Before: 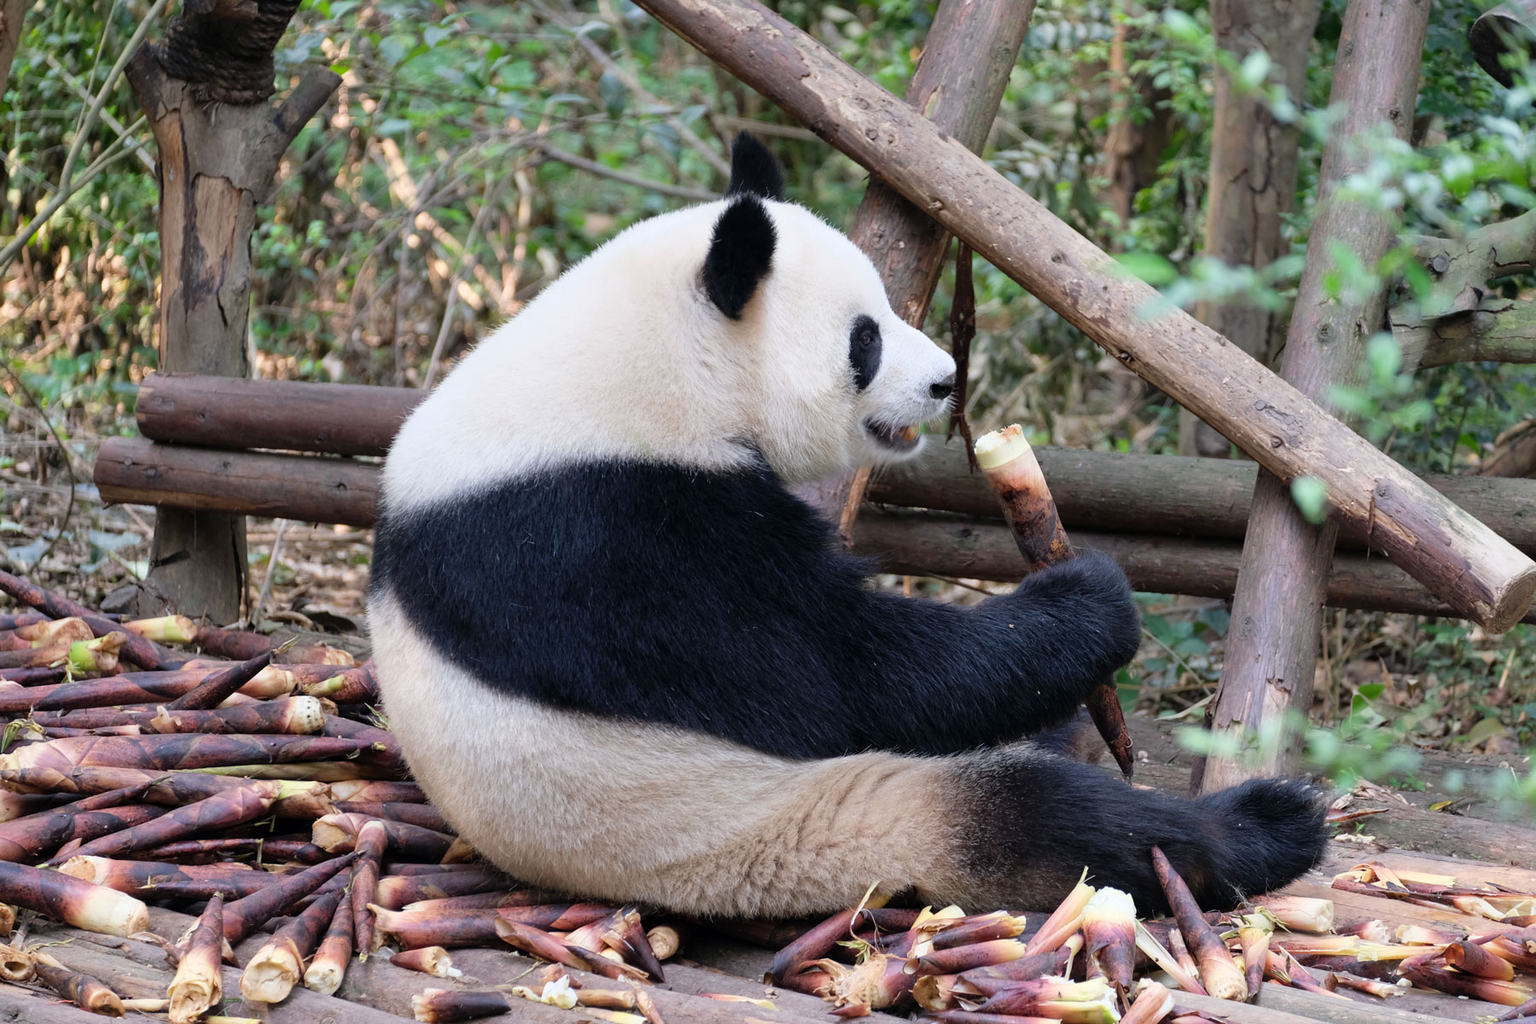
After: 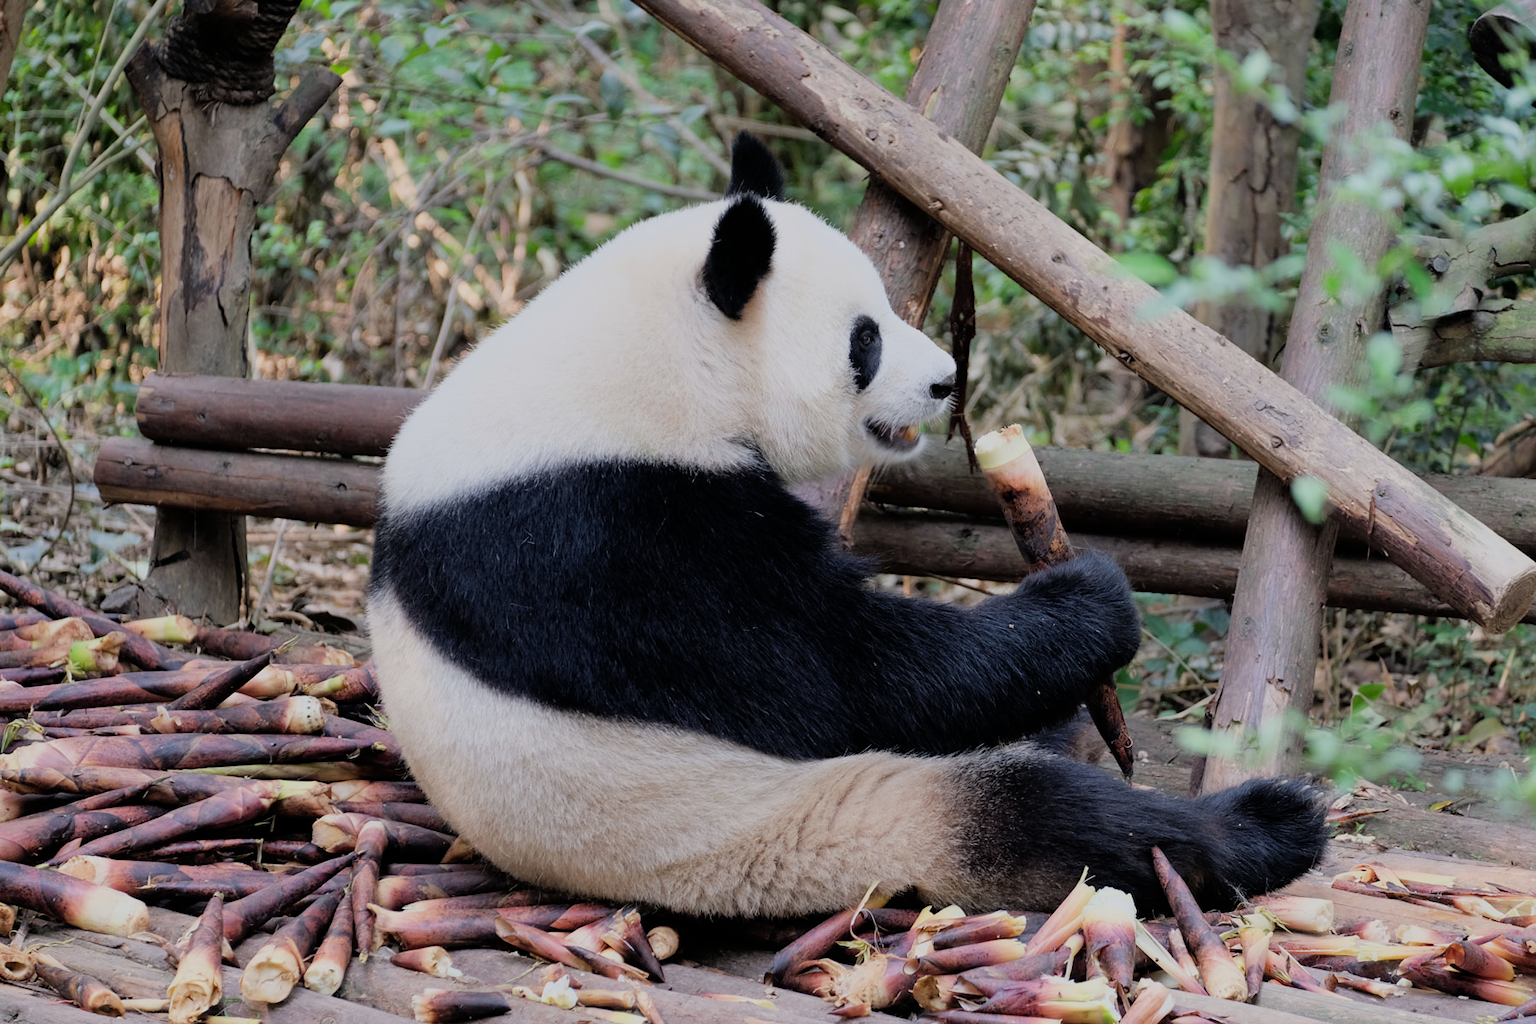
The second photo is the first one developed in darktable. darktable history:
filmic rgb: black relative exposure -7.65 EV, white relative exposure 4.56 EV, hardness 3.61, contrast 0.987
